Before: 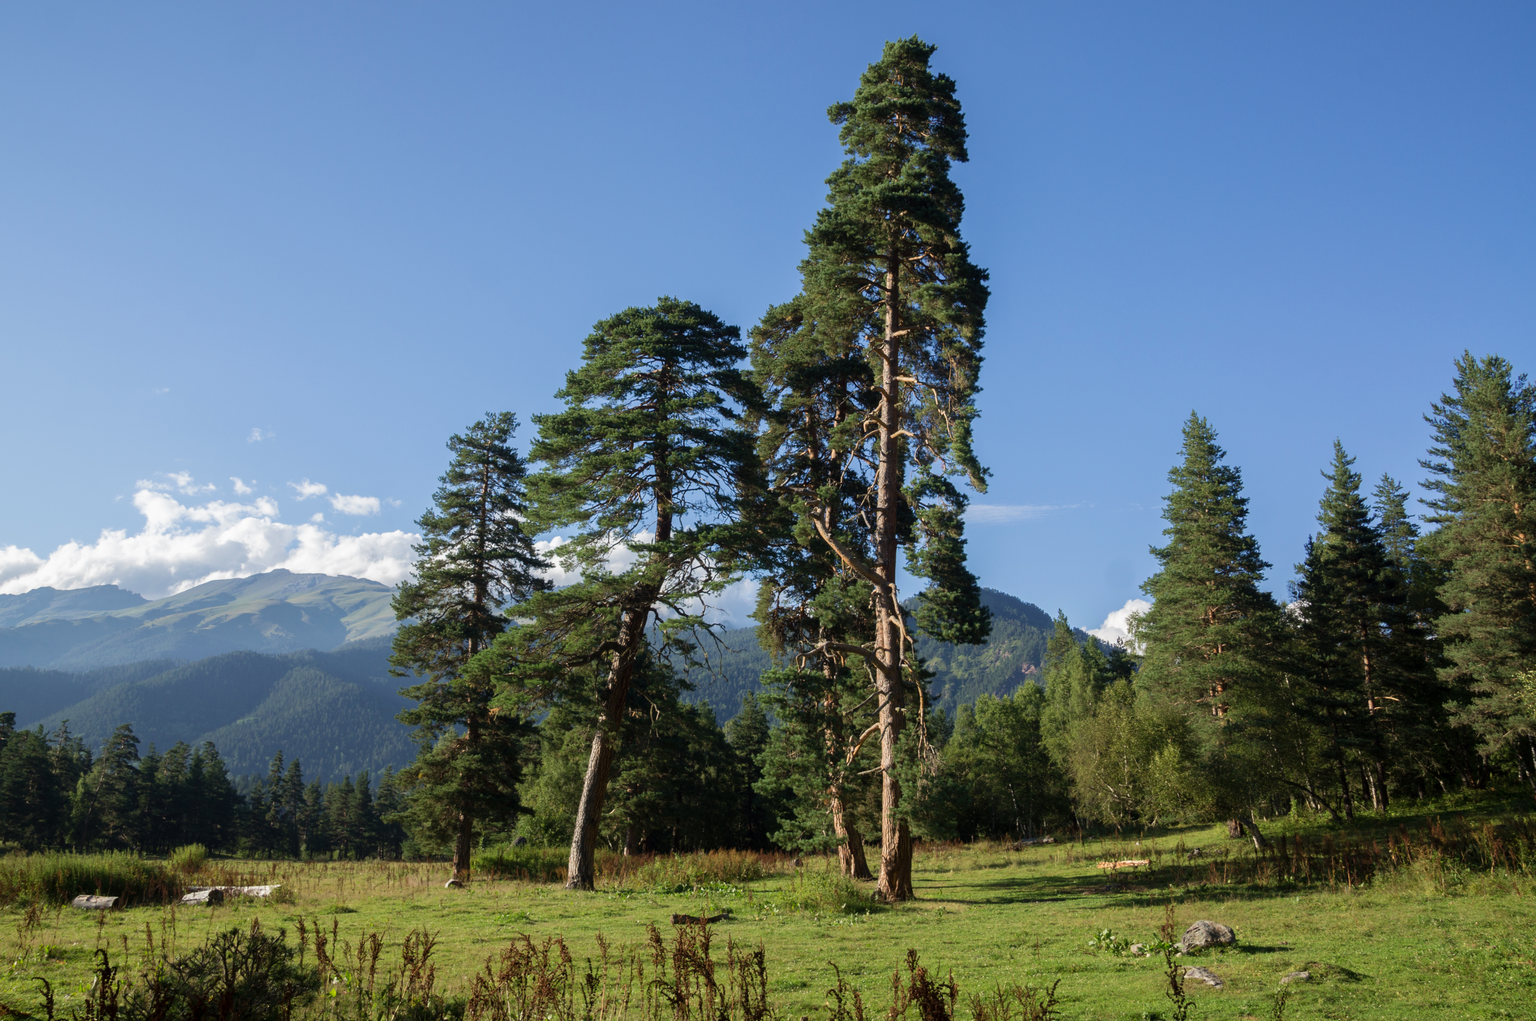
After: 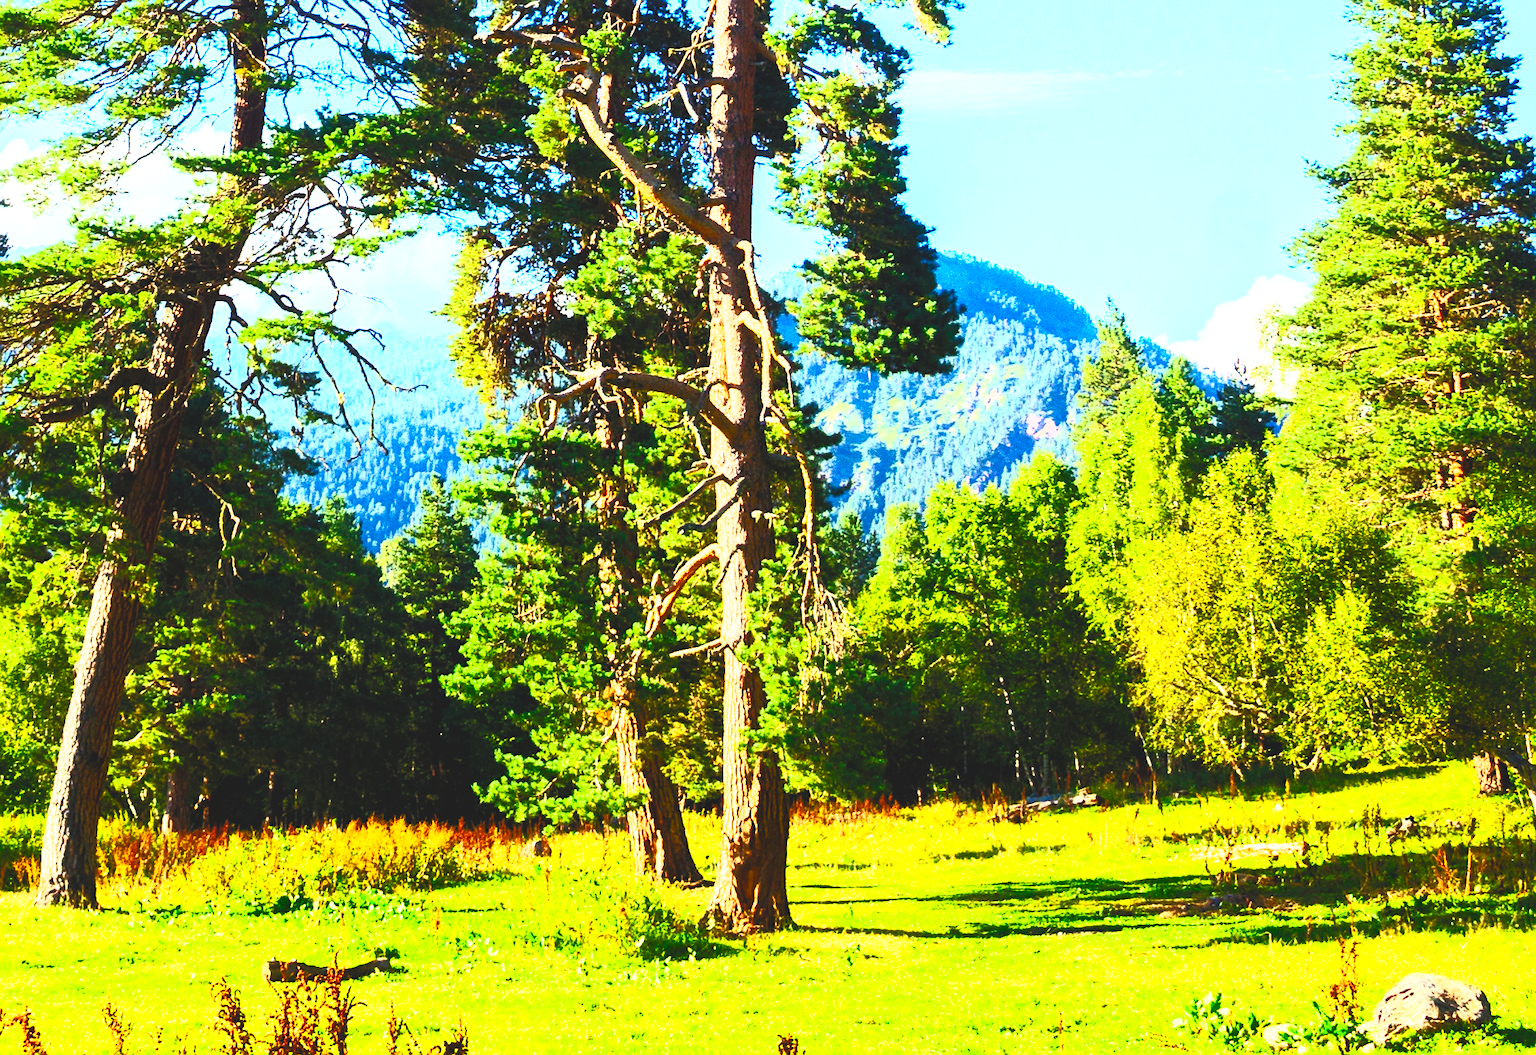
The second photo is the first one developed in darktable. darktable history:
tone equalizer: edges refinement/feathering 500, mask exposure compensation -1.57 EV, preserve details no
crop: left 35.782%, top 46.268%, right 18.201%, bottom 6.137%
sharpen: on, module defaults
base curve: curves: ch0 [(0, 0.003) (0.001, 0.002) (0.006, 0.004) (0.02, 0.022) (0.048, 0.086) (0.094, 0.234) (0.162, 0.431) (0.258, 0.629) (0.385, 0.8) (0.548, 0.918) (0.751, 0.988) (1, 1)], preserve colors none
contrast brightness saturation: contrast 1, brightness 0.995, saturation 0.998
shadows and highlights: shadows 43.03, highlights 6.75
